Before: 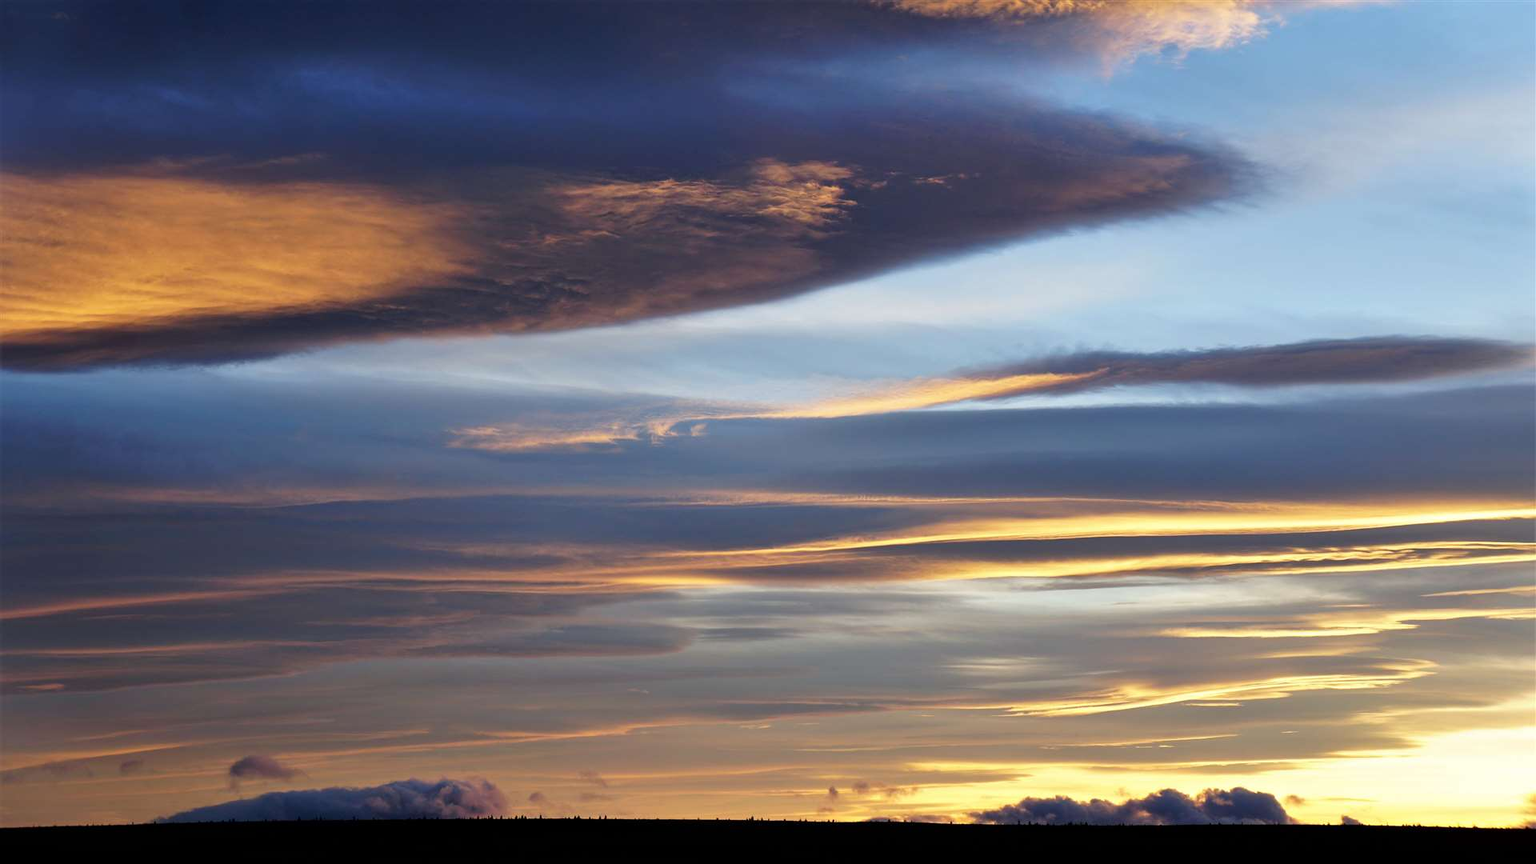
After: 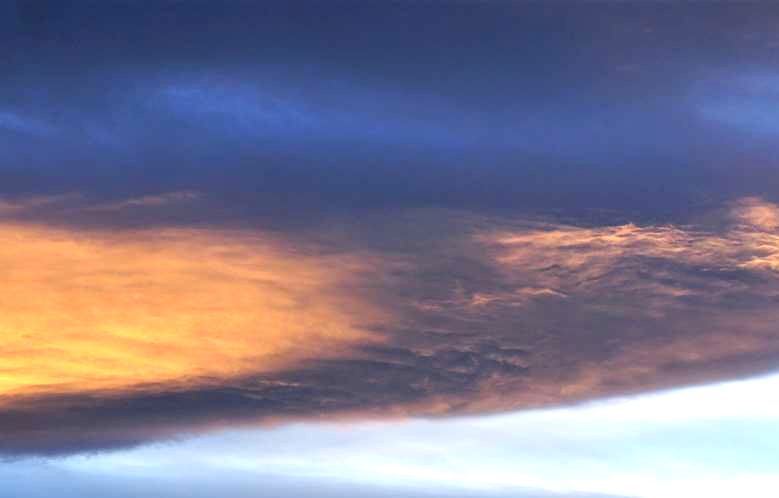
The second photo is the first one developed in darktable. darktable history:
exposure: black level correction 0, exposure 1.2 EV, compensate exposure bias true, compensate highlight preservation false
crop and rotate: left 10.86%, top 0.083%, right 48.535%, bottom 53.785%
